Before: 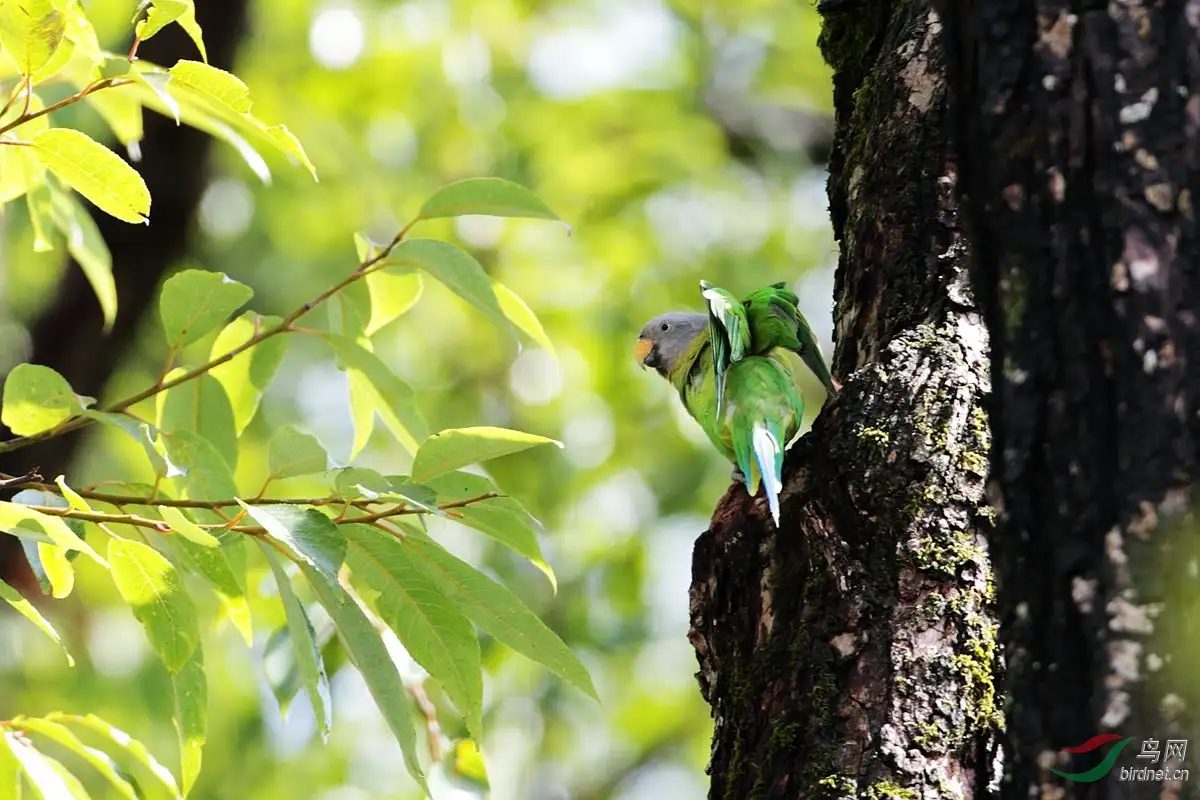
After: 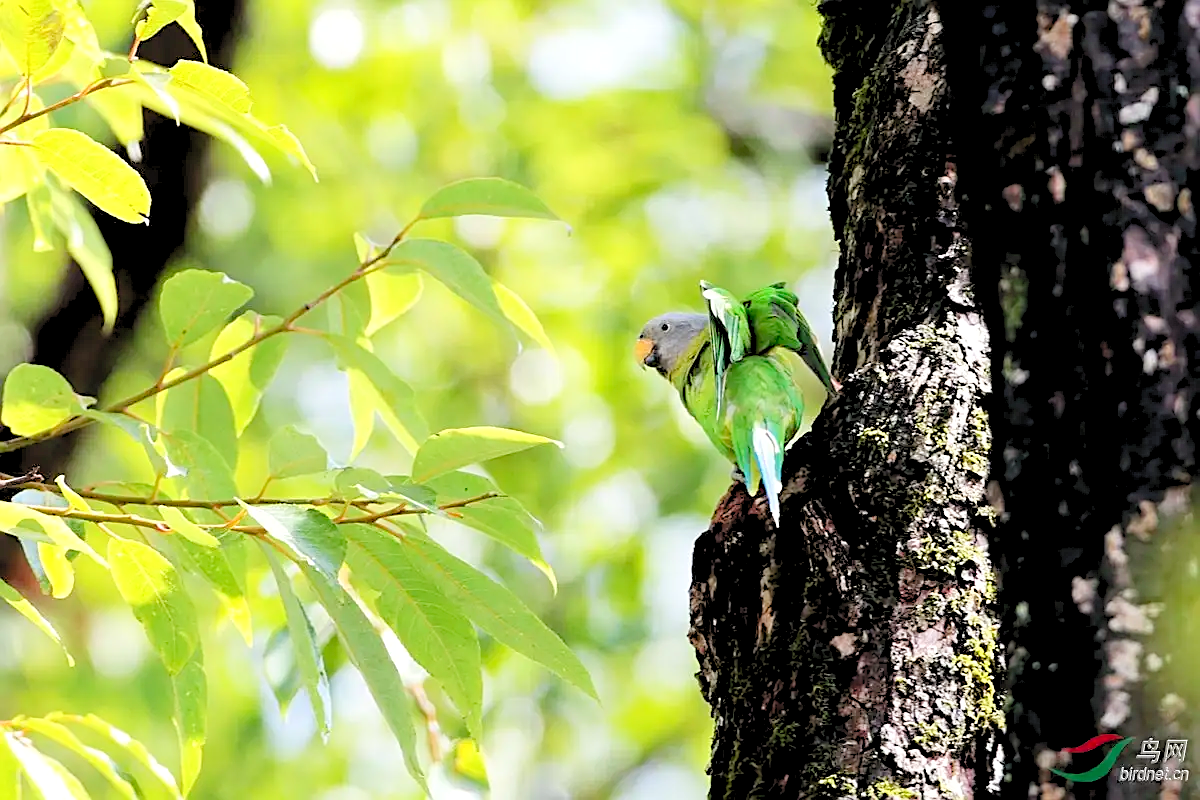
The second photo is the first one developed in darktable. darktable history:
sharpen: on, module defaults
levels: levels [0.072, 0.414, 0.976]
